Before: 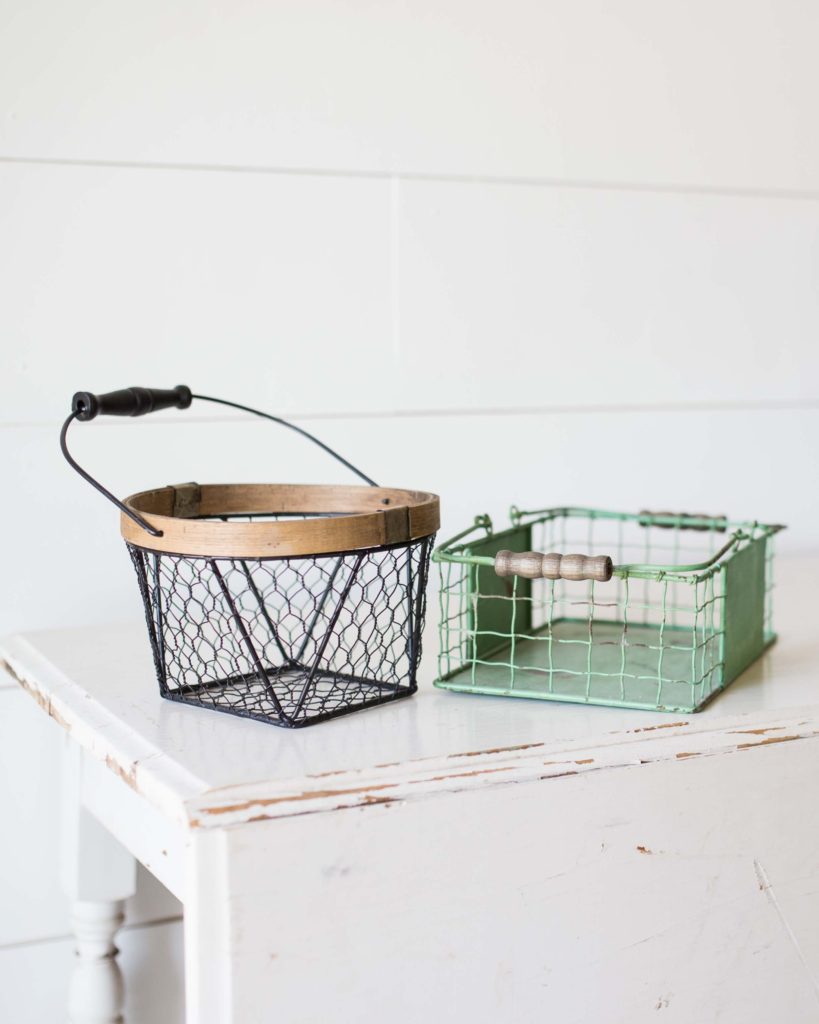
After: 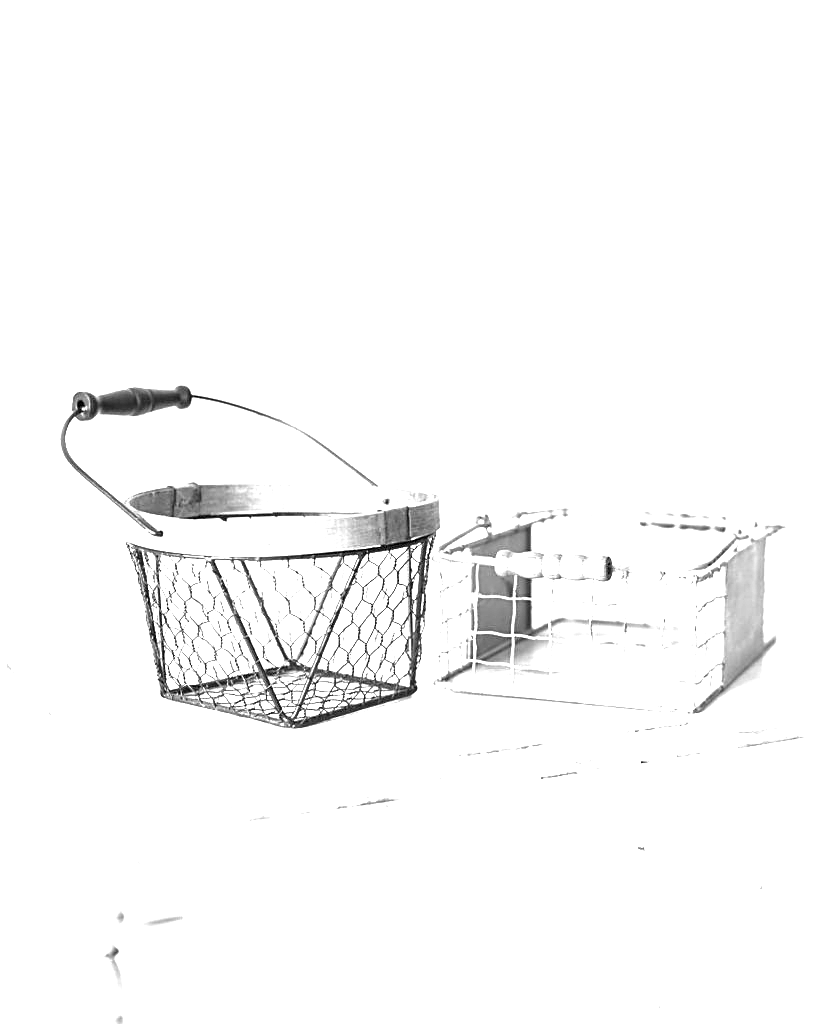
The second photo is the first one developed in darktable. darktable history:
color calibration: output gray [0.267, 0.423, 0.261, 0], illuminant same as pipeline (D50), adaptation none (bypass)
exposure: exposure 2.25 EV, compensate highlight preservation false
sharpen: on, module defaults
local contrast: mode bilateral grid, contrast 20, coarseness 50, detail 120%, midtone range 0.2
